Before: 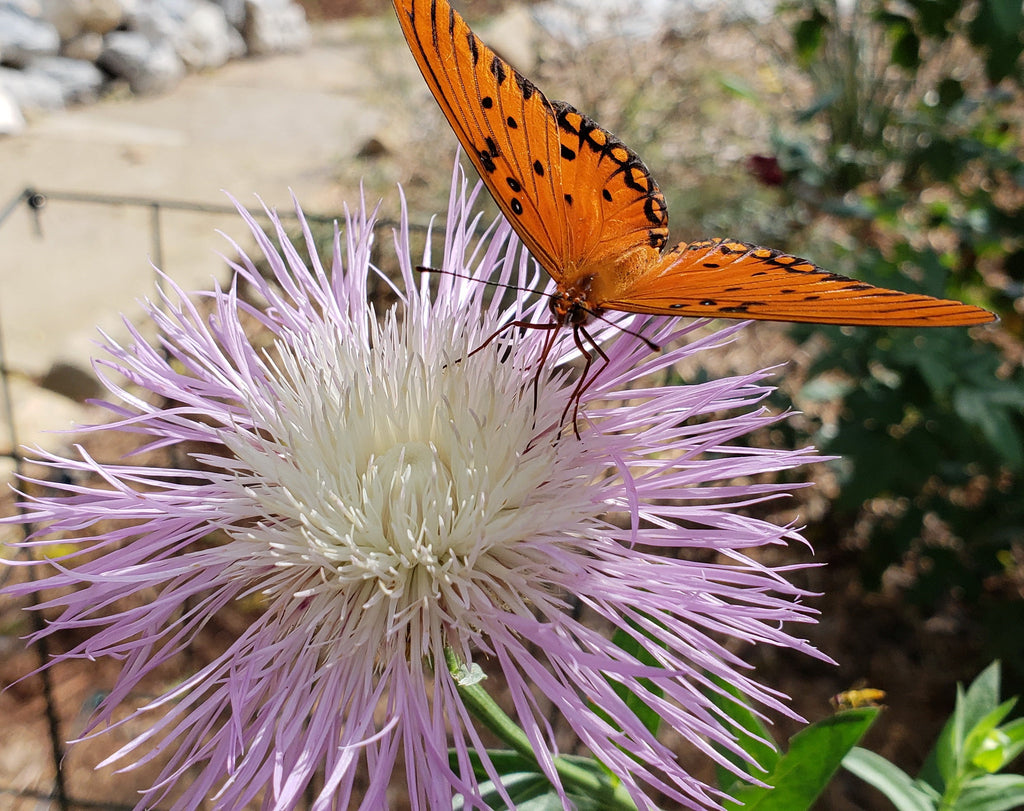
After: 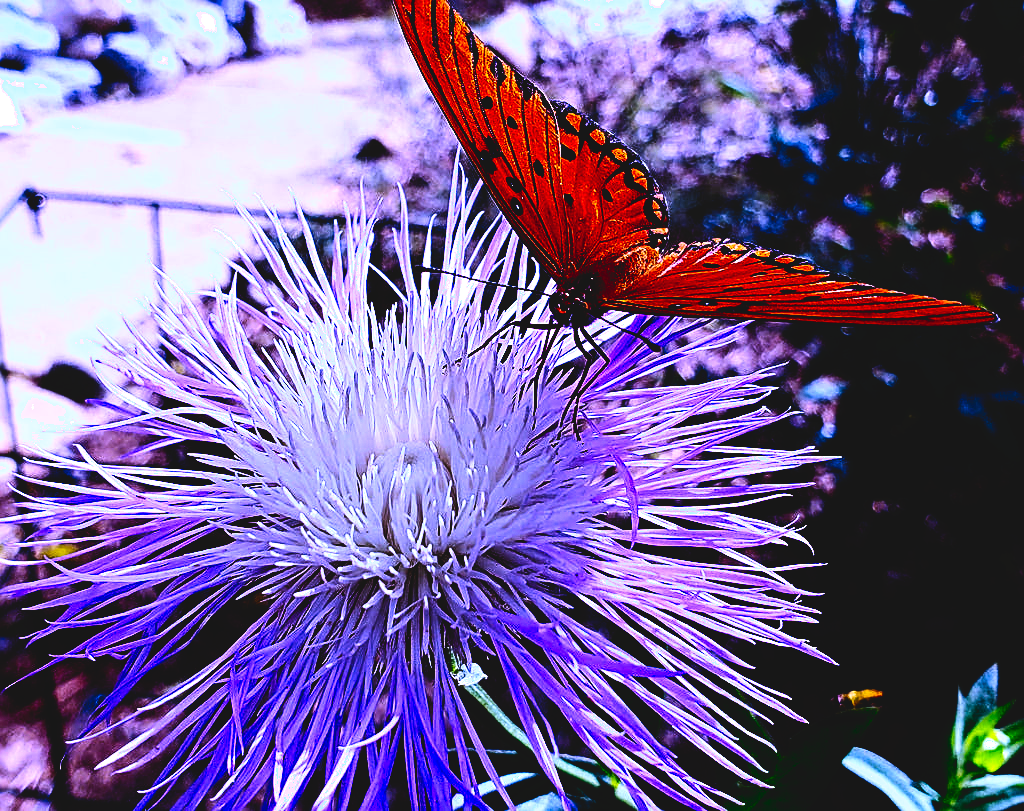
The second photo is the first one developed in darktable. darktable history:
color balance: lift [1.01, 1, 1, 1], gamma [1.097, 1, 1, 1], gain [0.85, 1, 1, 1]
base curve: curves: ch0 [(0, 0.036) (0.083, 0.04) (0.804, 1)], preserve colors none
tone equalizer: -8 EV -0.75 EV, -7 EV -0.7 EV, -6 EV -0.6 EV, -5 EV -0.4 EV, -3 EV 0.4 EV, -2 EV 0.6 EV, -1 EV 0.7 EV, +0 EV 0.75 EV, edges refinement/feathering 500, mask exposure compensation -1.57 EV, preserve details no
white balance: red 0.98, blue 1.61
sharpen: on, module defaults
exposure: black level correction 0.046, exposure -0.228 EV, compensate highlight preservation false
contrast brightness saturation: contrast 0.22, brightness -0.19, saturation 0.24
